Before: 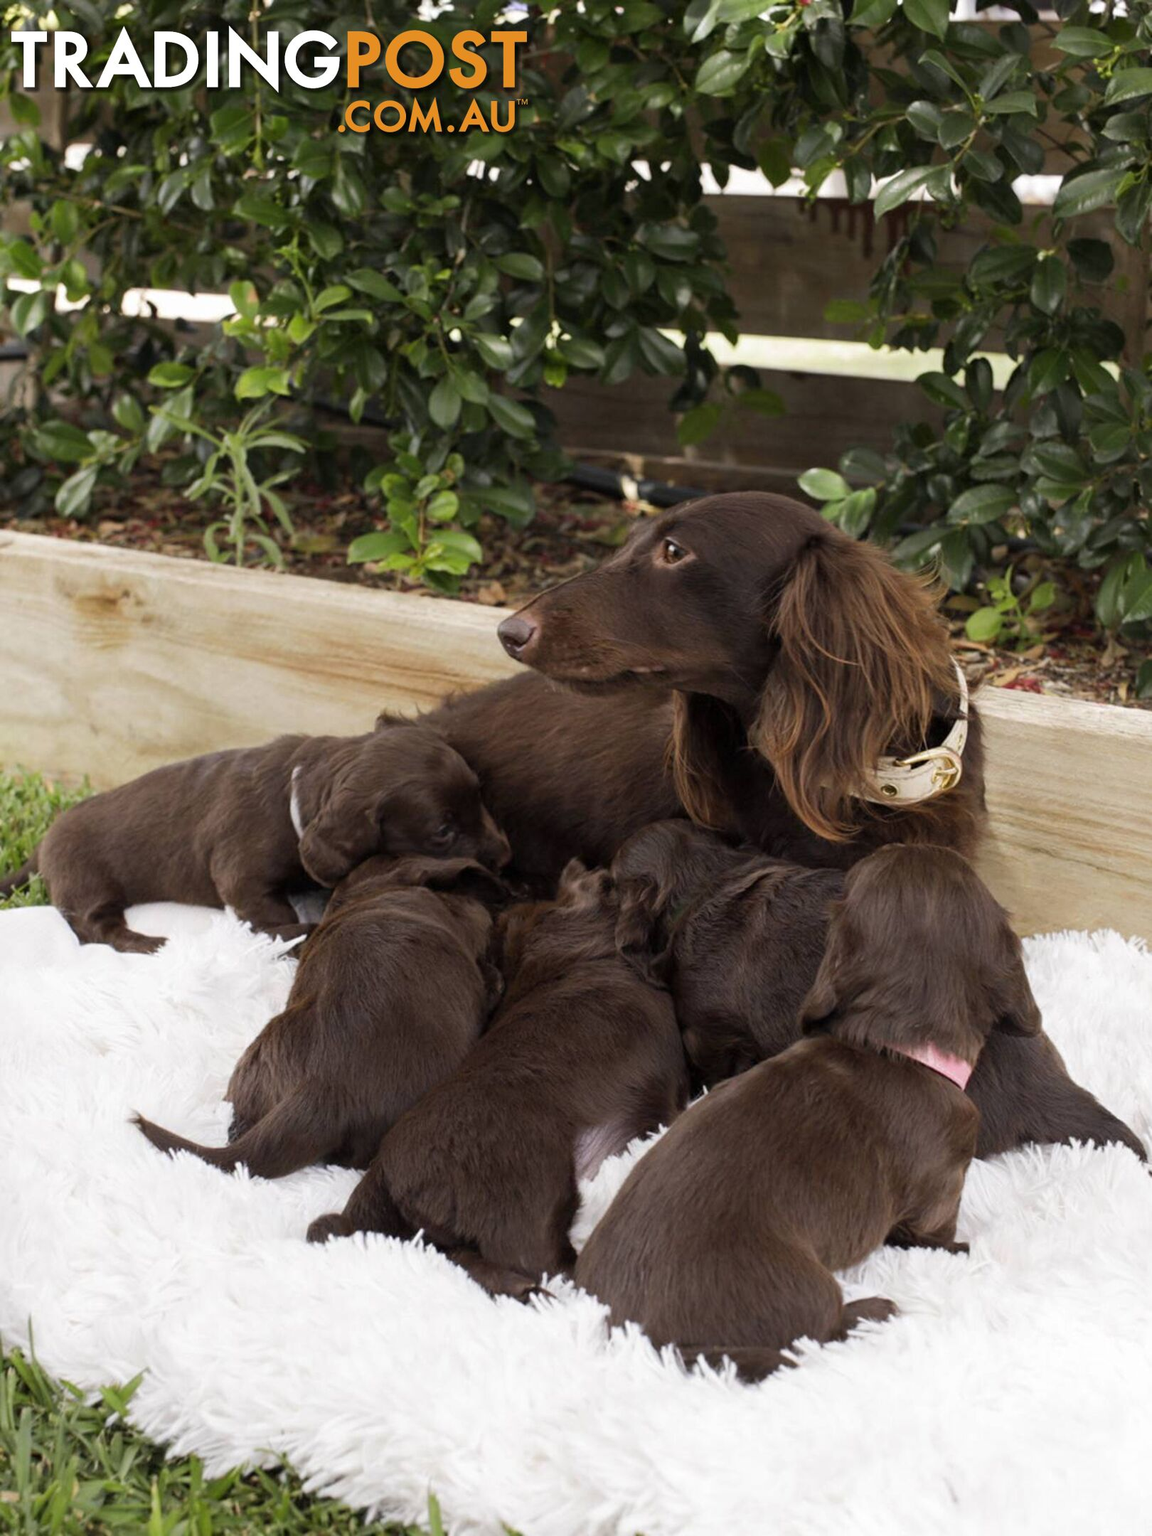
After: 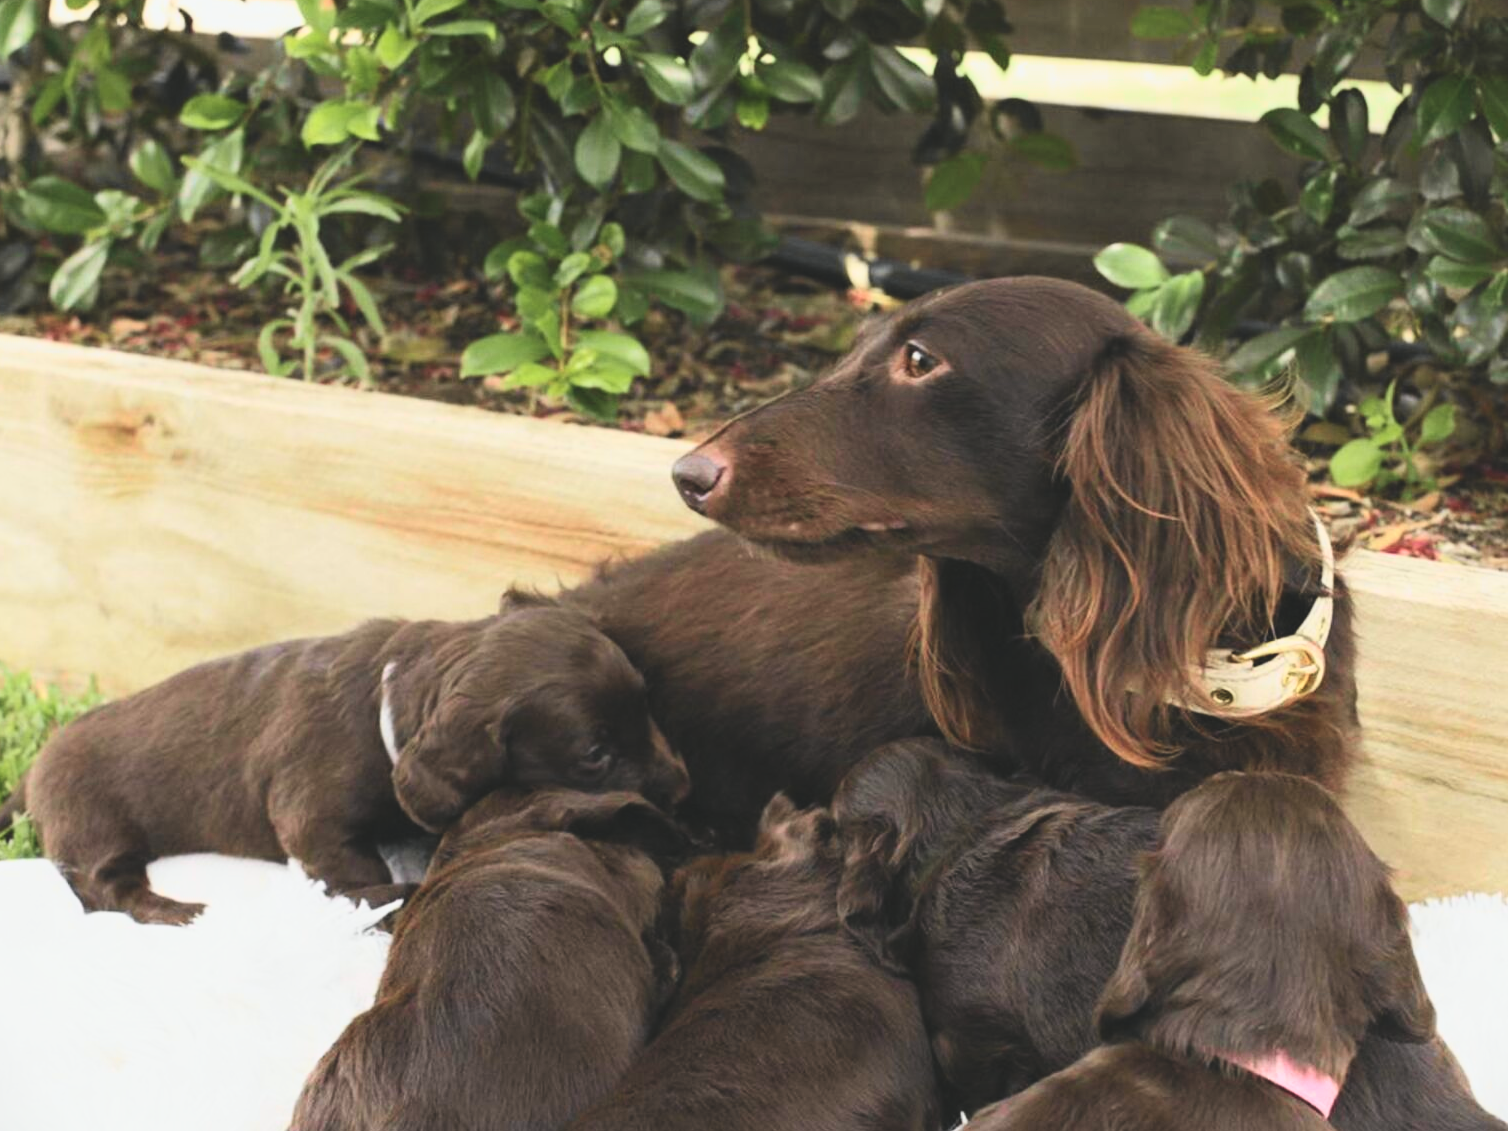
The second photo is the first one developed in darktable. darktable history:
crop: left 1.744%, top 19.225%, right 5.069%, bottom 28.357%
tone curve: curves: ch0 [(0, 0) (0.131, 0.094) (0.326, 0.386) (0.481, 0.623) (0.593, 0.764) (0.812, 0.933) (1, 0.974)]; ch1 [(0, 0) (0.366, 0.367) (0.475, 0.453) (0.494, 0.493) (0.504, 0.497) (0.553, 0.584) (1, 1)]; ch2 [(0, 0) (0.333, 0.346) (0.375, 0.375) (0.424, 0.43) (0.476, 0.492) (0.502, 0.503) (0.533, 0.556) (0.566, 0.599) (0.614, 0.653) (1, 1)], color space Lab, independent channels, preserve colors none
exposure: black level correction -0.023, exposure -0.039 EV, compensate highlight preservation false
vignetting: fall-off start 116.67%, fall-off radius 59.26%, brightness -0.31, saturation -0.056
